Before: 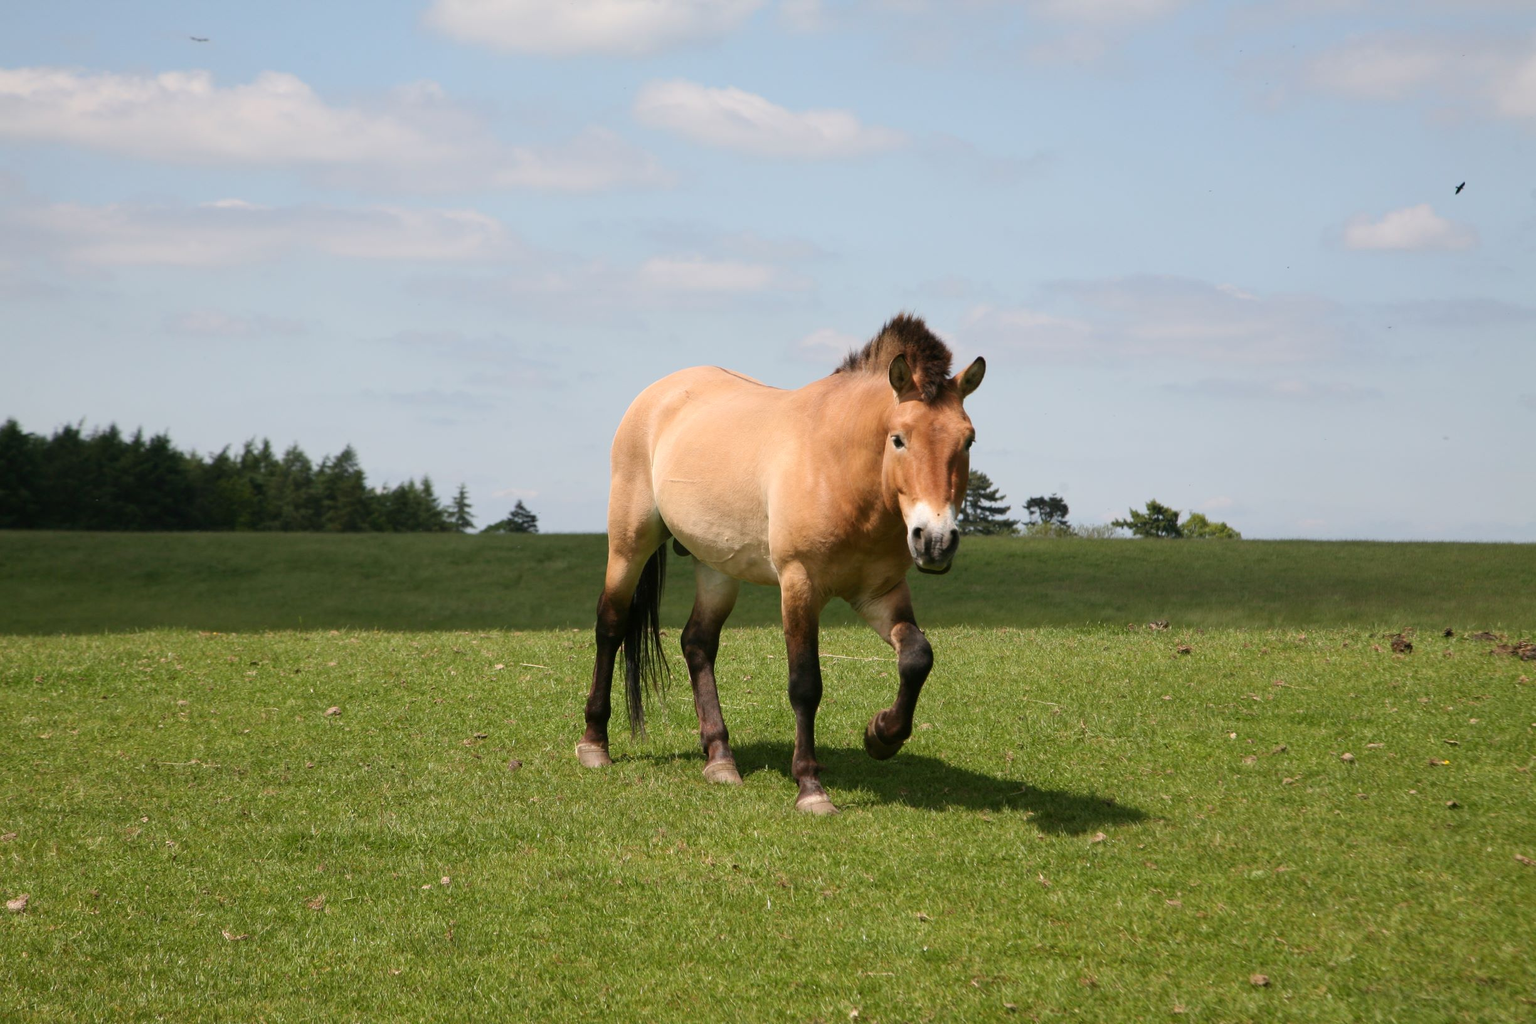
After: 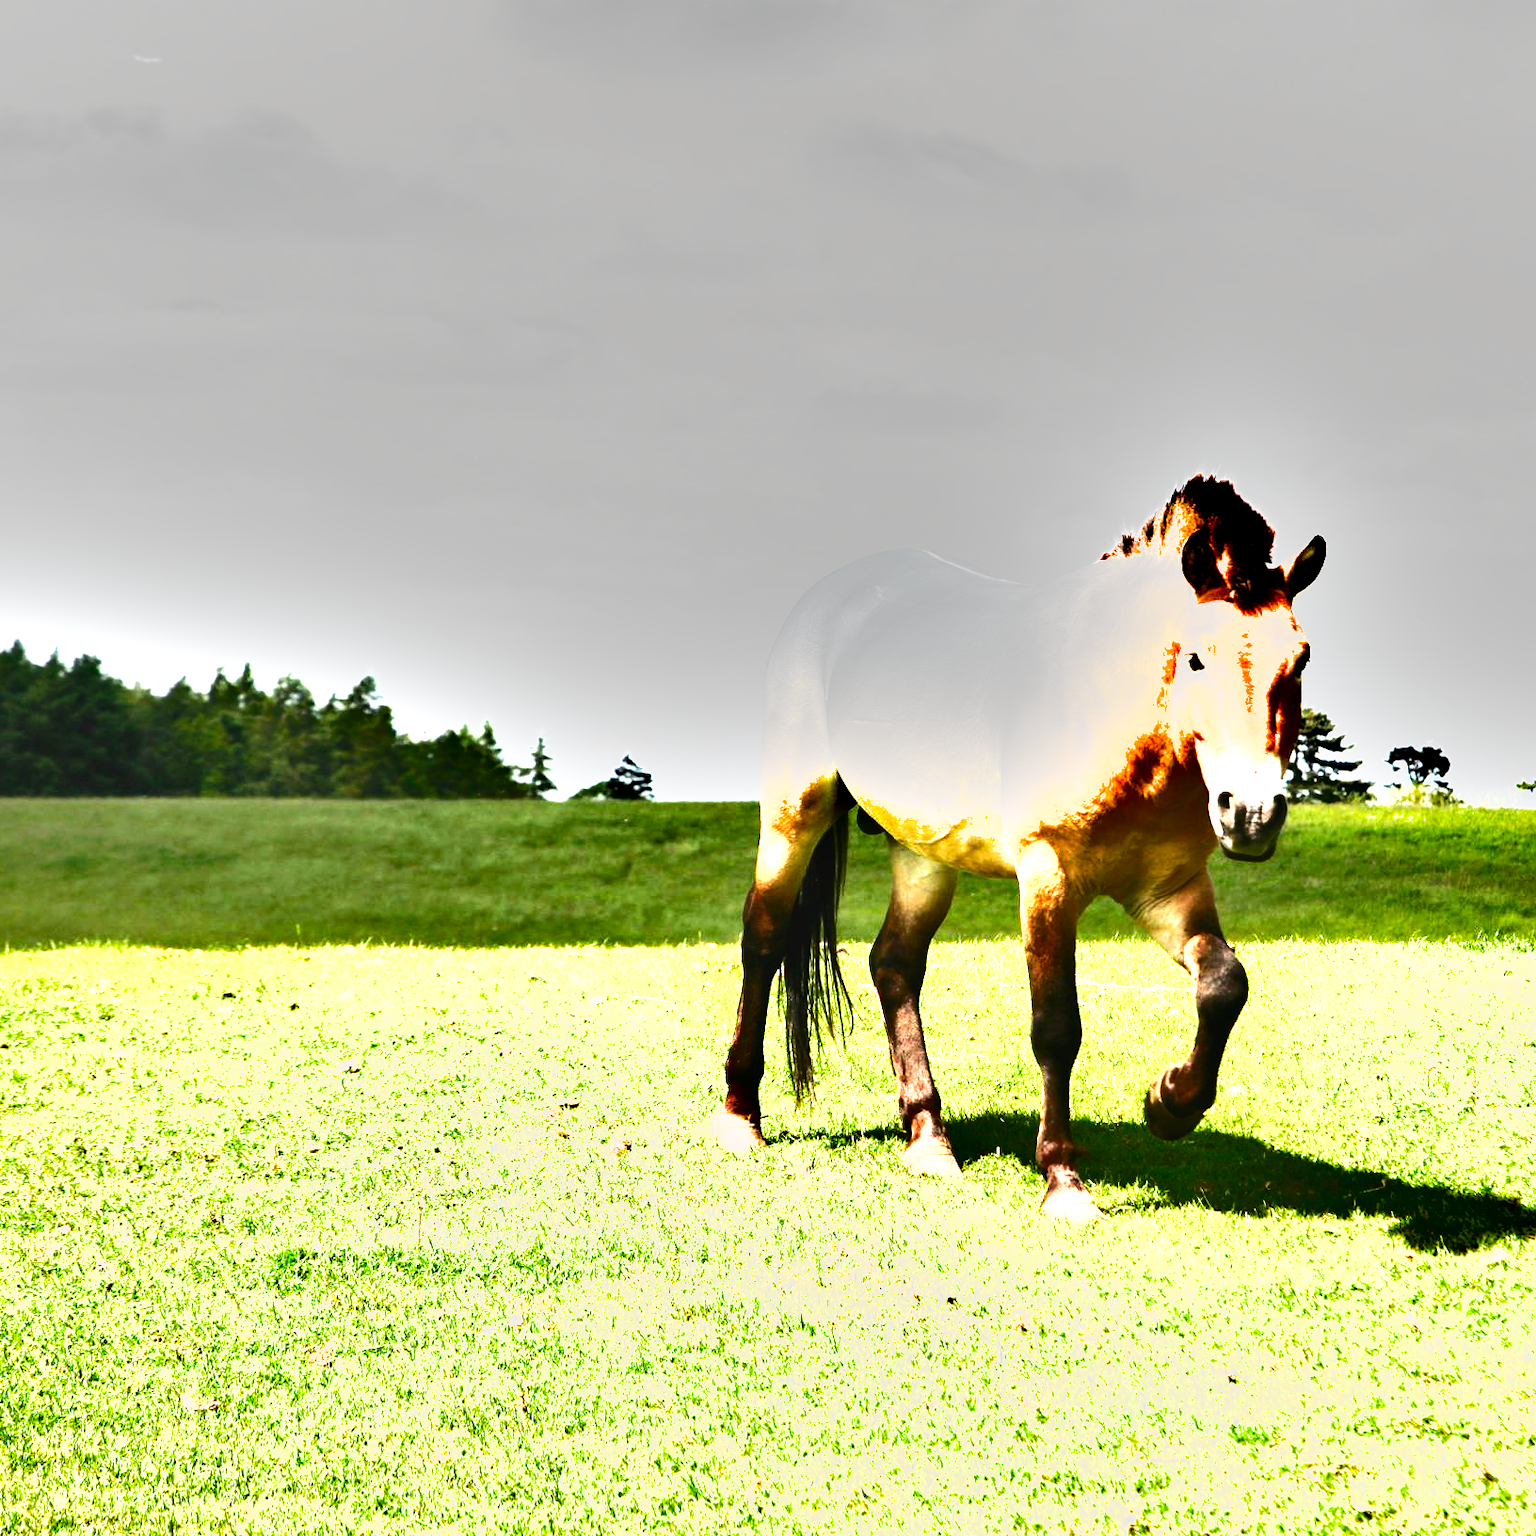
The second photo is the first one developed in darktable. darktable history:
crop and rotate: left 6.617%, right 26.717%
shadows and highlights: shadows 43.71, white point adjustment -1.46, soften with gaussian
tone curve: curves: ch0 [(0, 0) (0.003, 0.047) (0.011, 0.047) (0.025, 0.047) (0.044, 0.049) (0.069, 0.051) (0.1, 0.062) (0.136, 0.086) (0.177, 0.125) (0.224, 0.178) (0.277, 0.246) (0.335, 0.324) (0.399, 0.407) (0.468, 0.48) (0.543, 0.57) (0.623, 0.675) (0.709, 0.772) (0.801, 0.876) (0.898, 0.963) (1, 1)], preserve colors none
exposure: black level correction 0, exposure 1.6 EV, compensate exposure bias true, compensate highlight preservation false
levels: levels [0, 0.394, 0.787]
